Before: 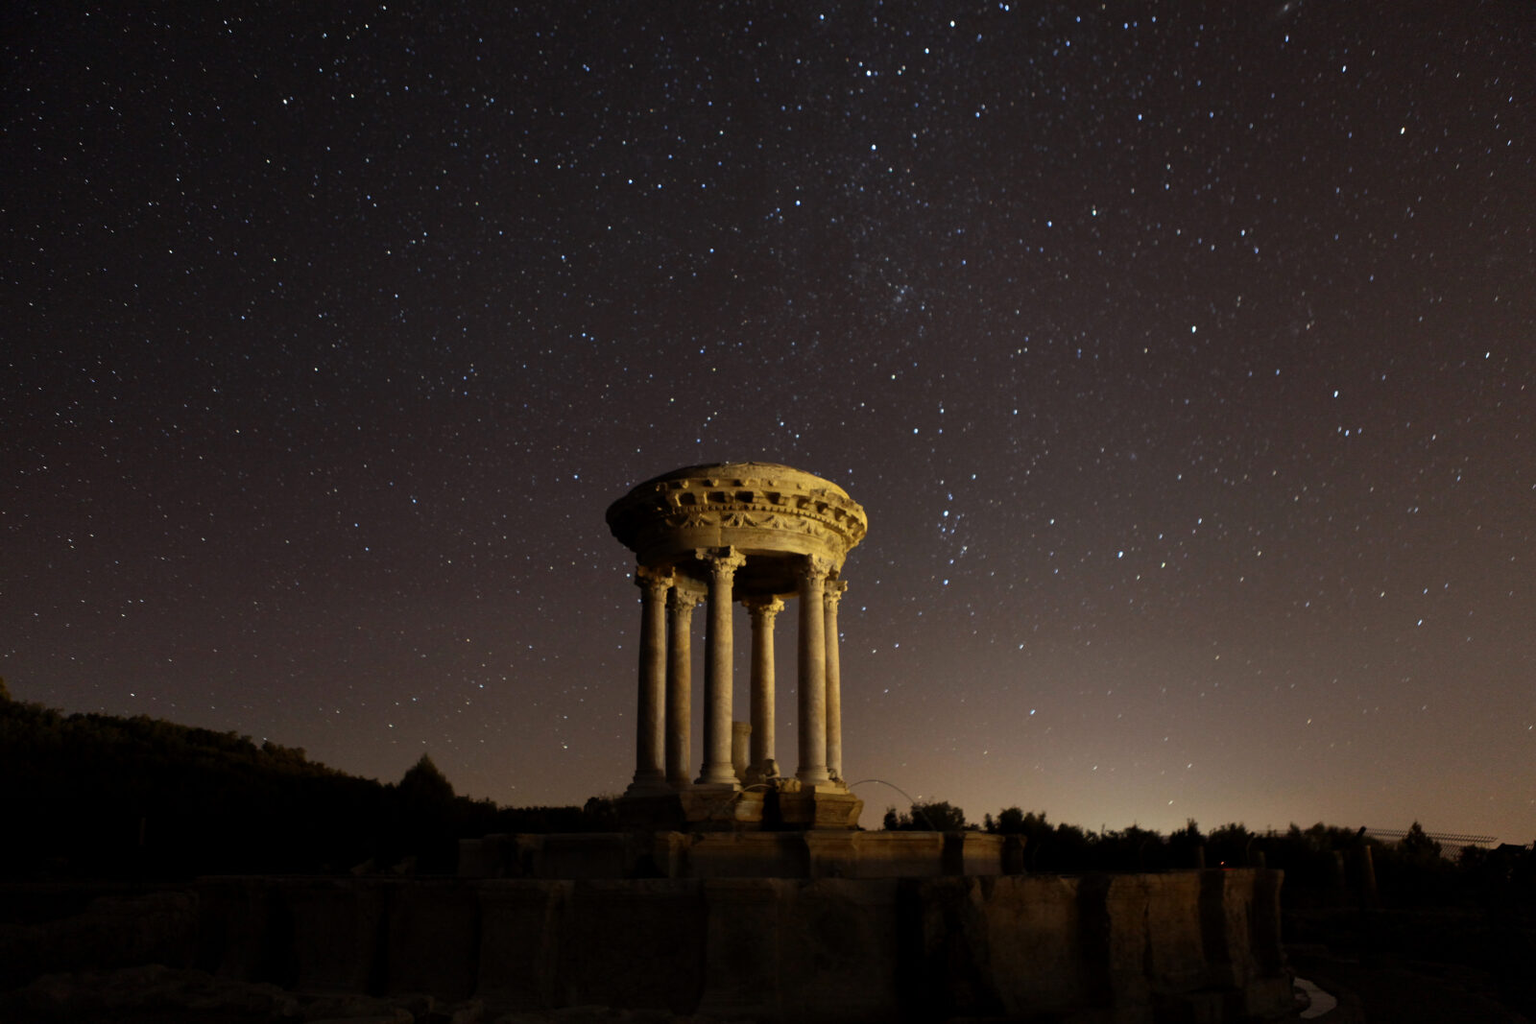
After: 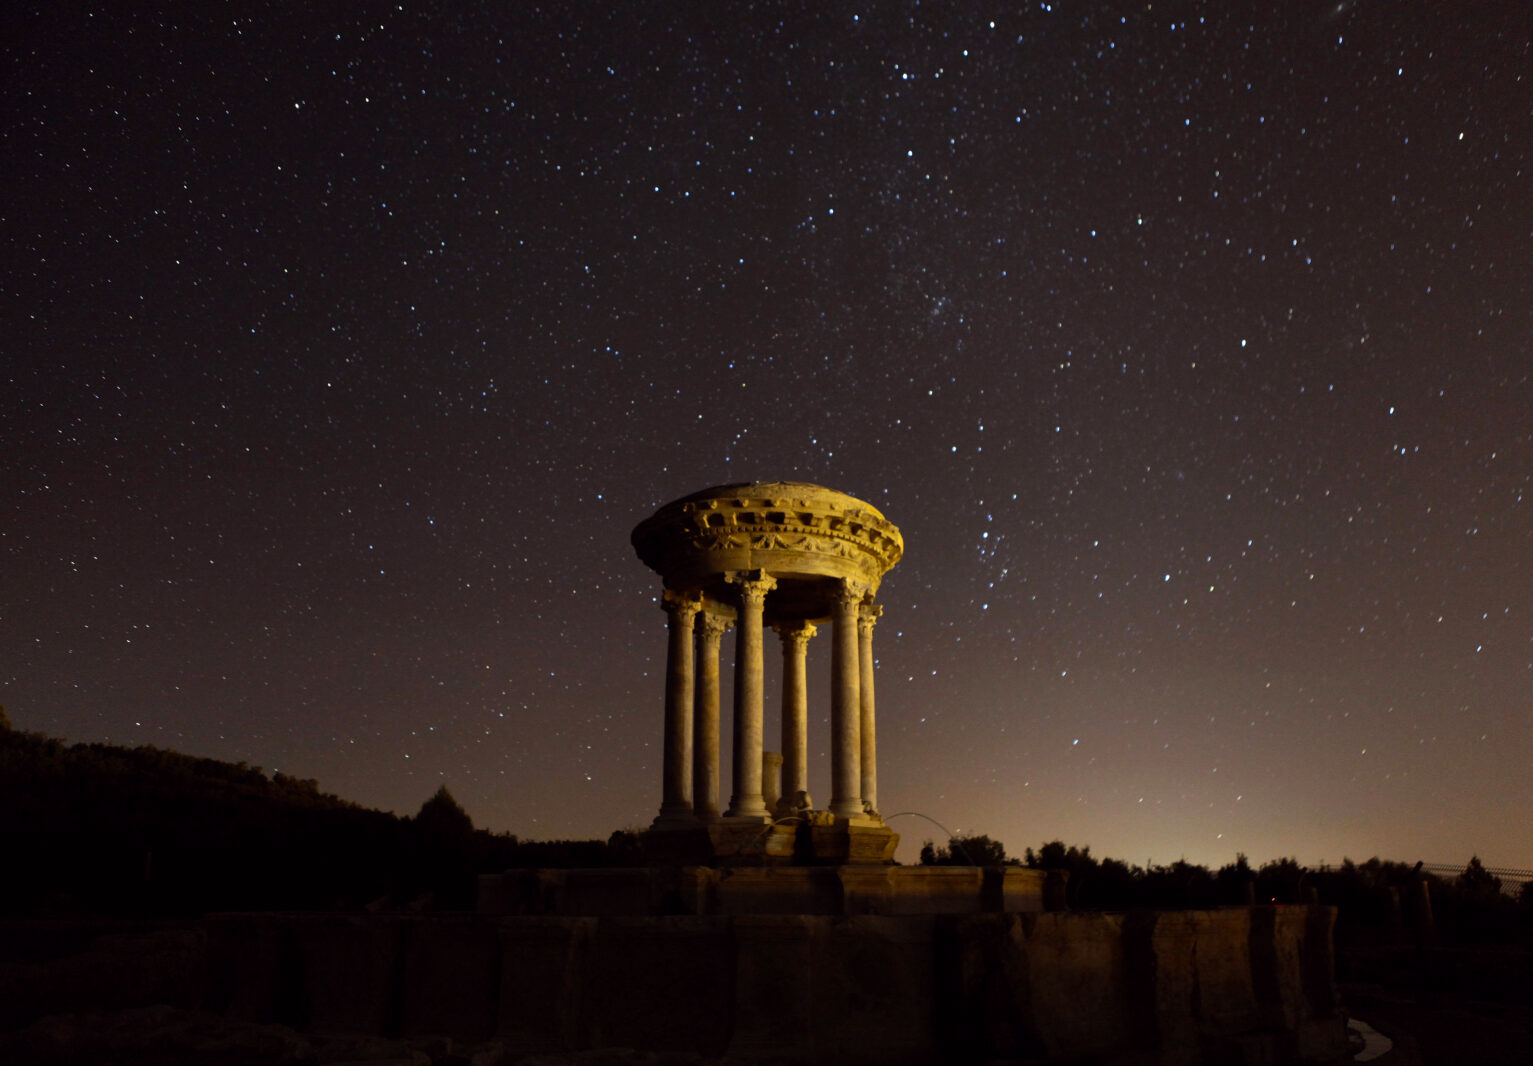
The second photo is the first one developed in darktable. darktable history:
color balance: lift [1, 1, 0.999, 1.001], gamma [1, 1.003, 1.005, 0.995], gain [1, 0.992, 0.988, 1.012], contrast 5%, output saturation 110%
crop: right 4.126%, bottom 0.031%
